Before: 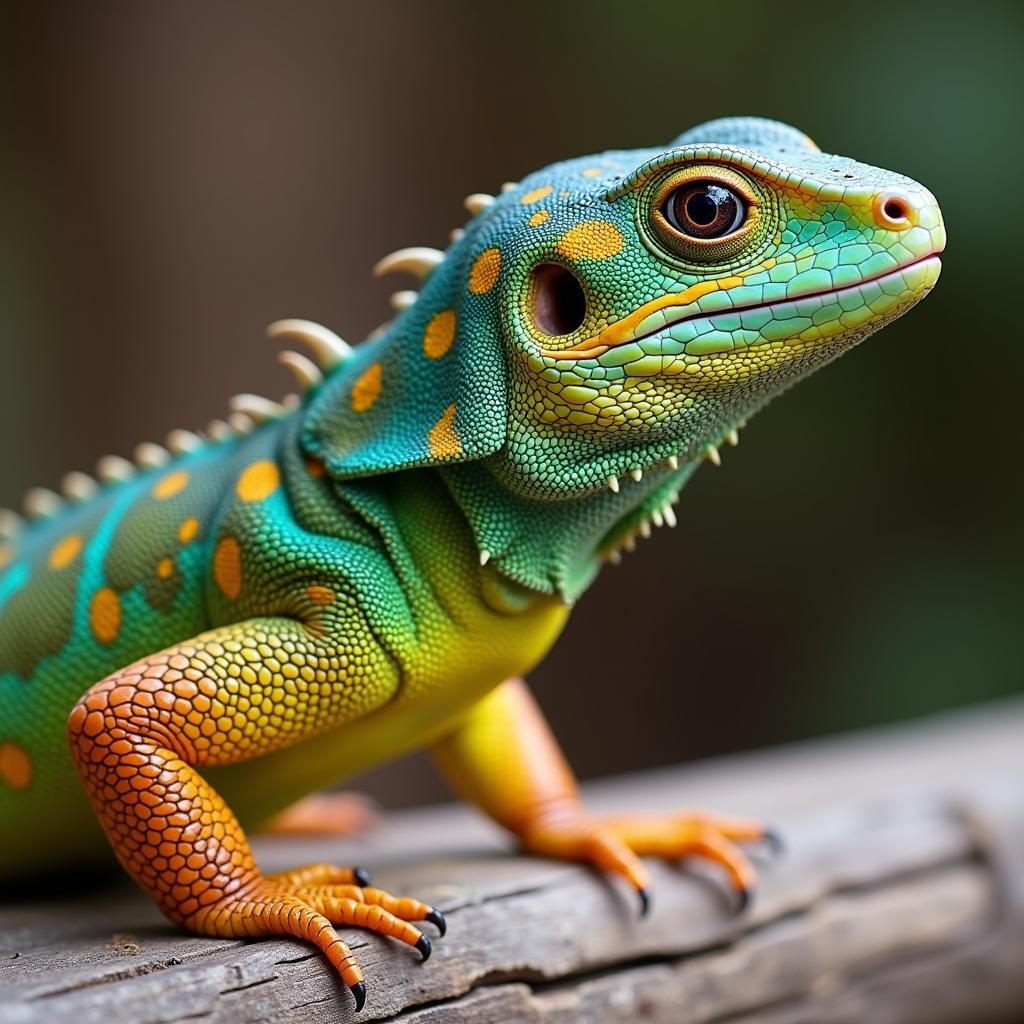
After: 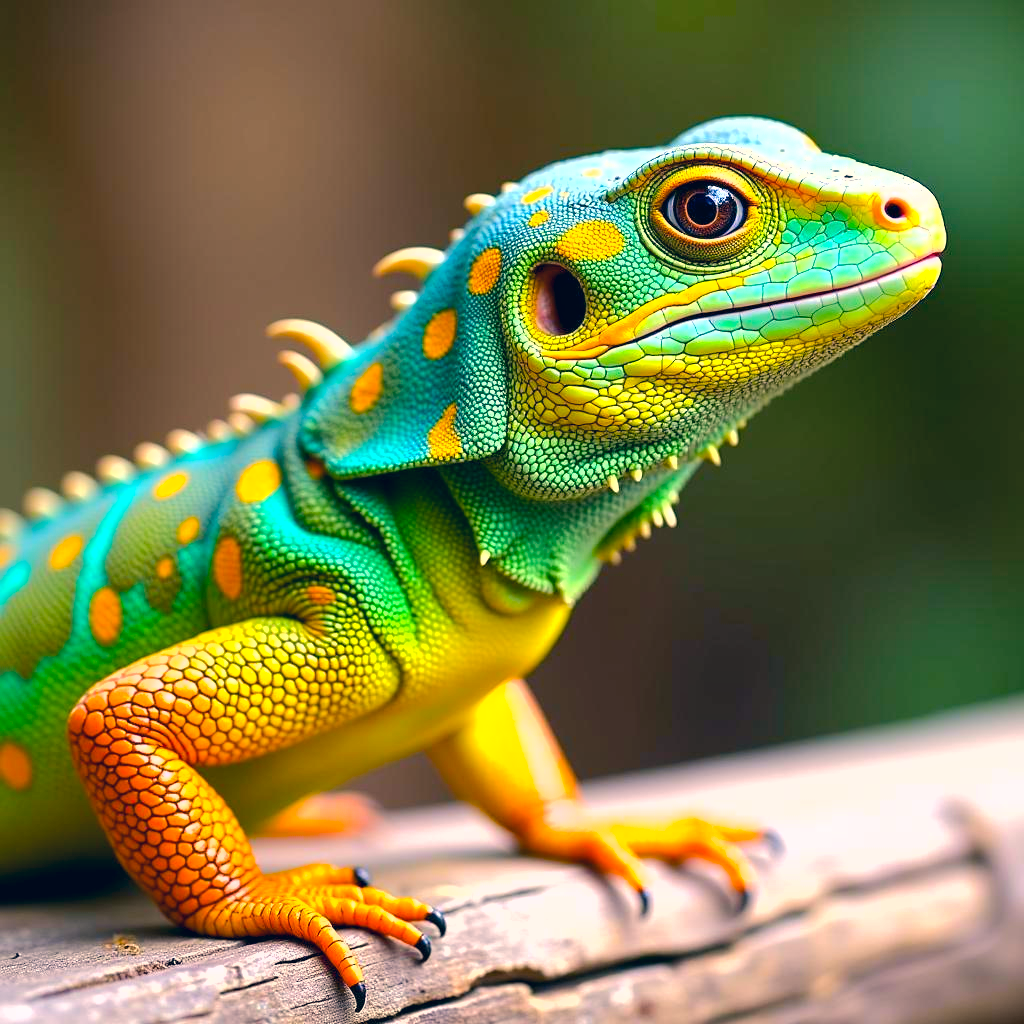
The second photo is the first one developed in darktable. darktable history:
color correction: highlights a* 10.32, highlights b* 14.66, shadows a* -9.59, shadows b* -15.02
exposure: black level correction 0.001, exposure 0.955 EV, compensate exposure bias true, compensate highlight preservation false
shadows and highlights: shadows 29.32, highlights -29.32, low approximation 0.01, soften with gaussian
base curve: curves: ch0 [(0, 0) (0.235, 0.266) (0.503, 0.496) (0.786, 0.72) (1, 1)]
color balance rgb: linear chroma grading › global chroma 15%, perceptual saturation grading › global saturation 30%
